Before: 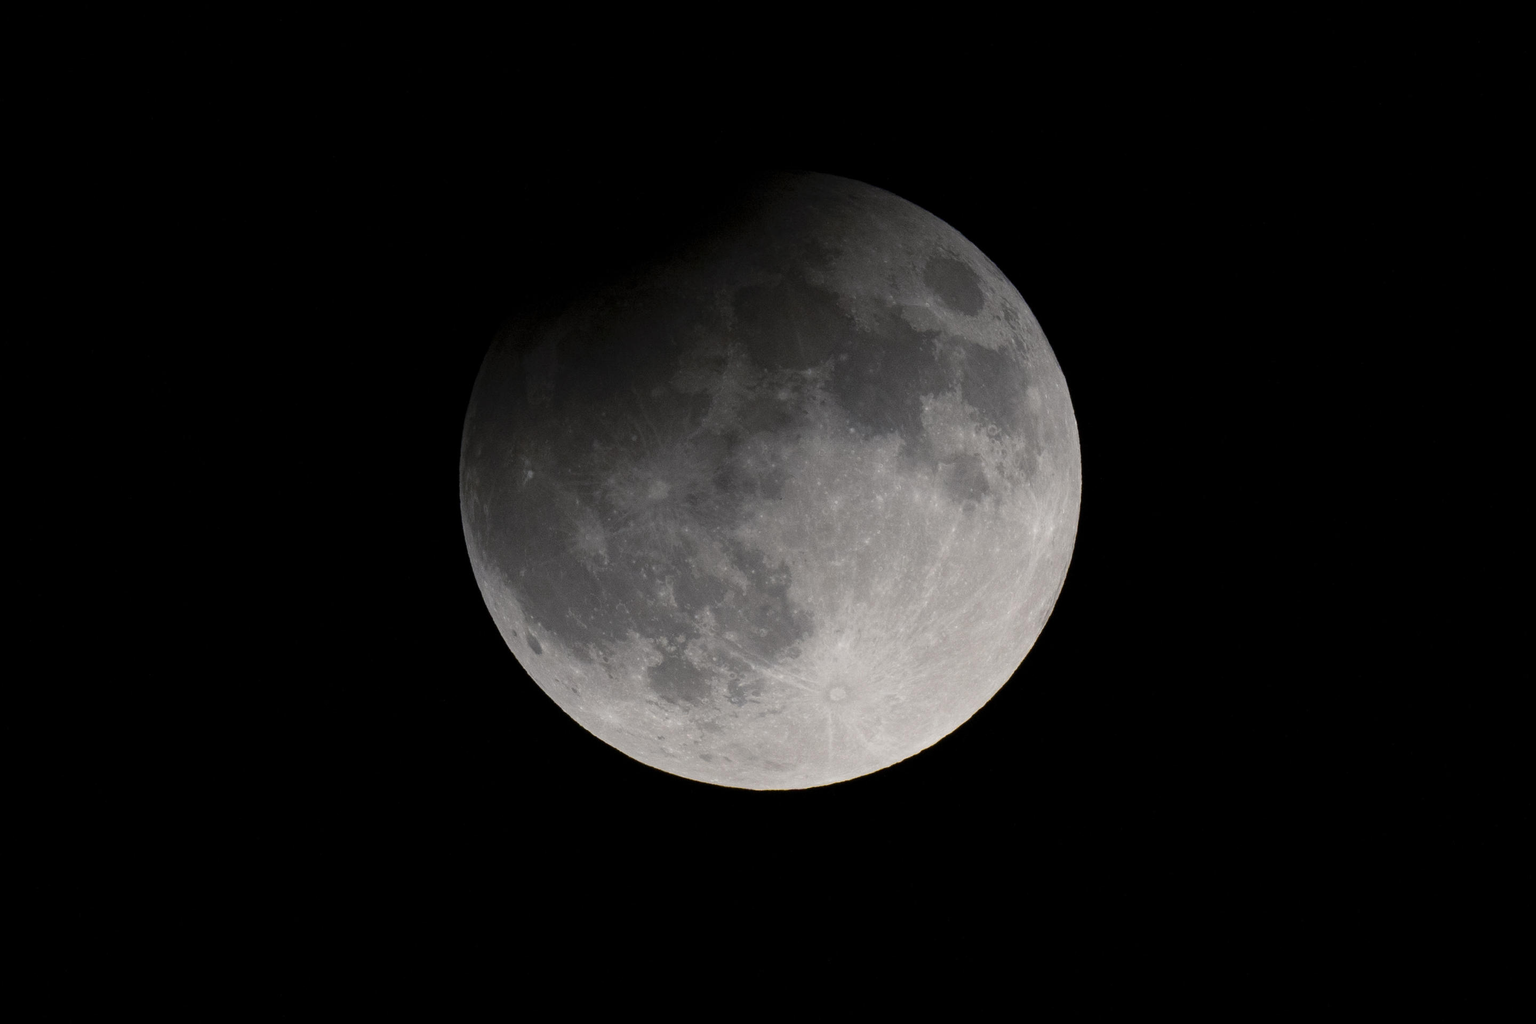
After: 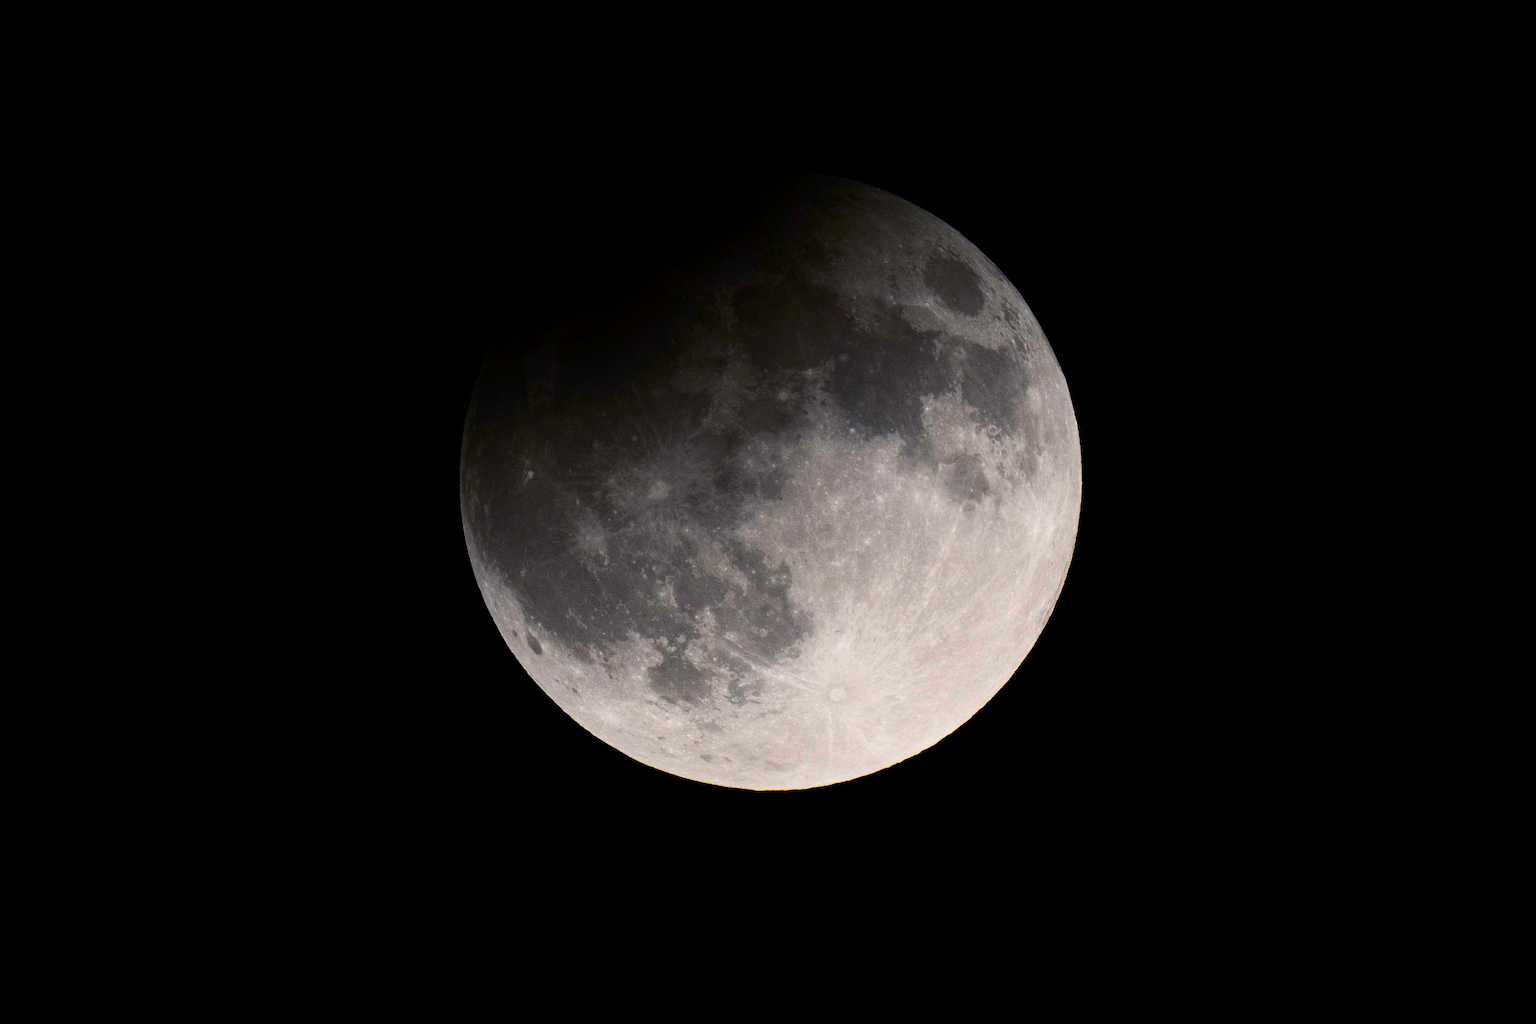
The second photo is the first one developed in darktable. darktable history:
base curve: curves: ch0 [(0, 0) (0.989, 0.992)], preserve colors none
contrast brightness saturation: contrast 0.26, brightness 0.02, saturation 0.87
